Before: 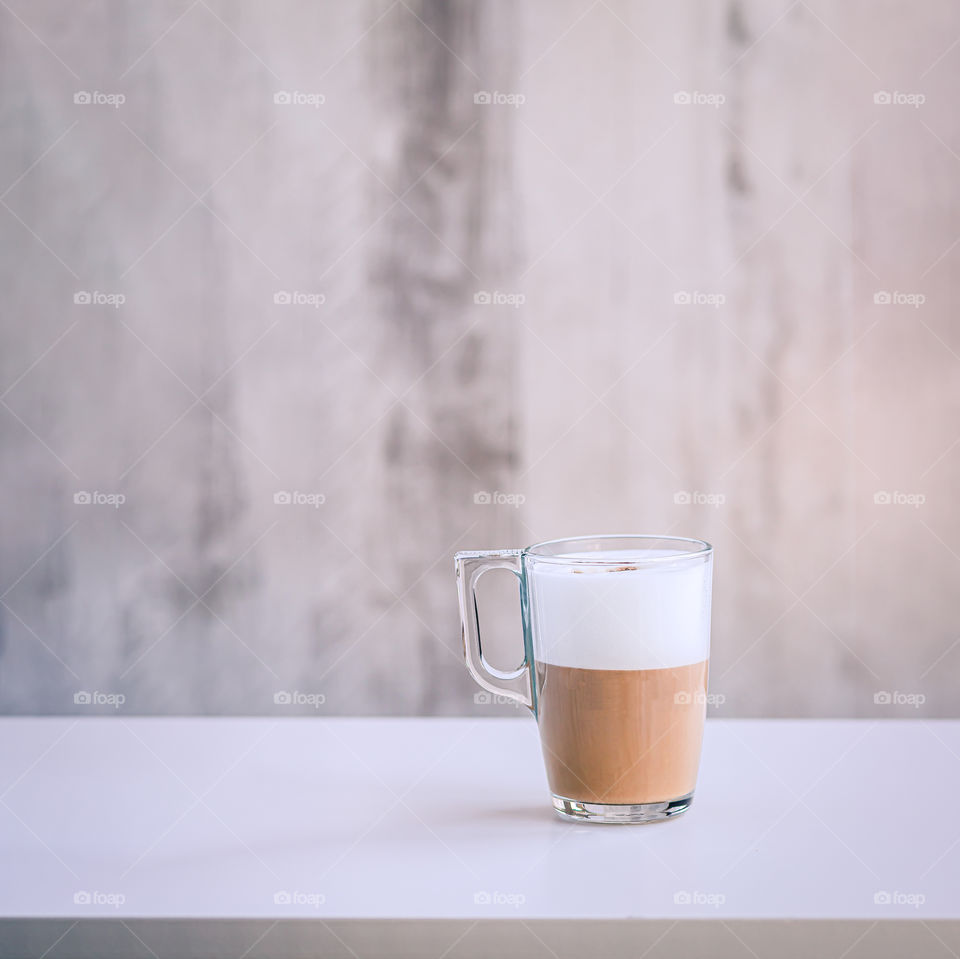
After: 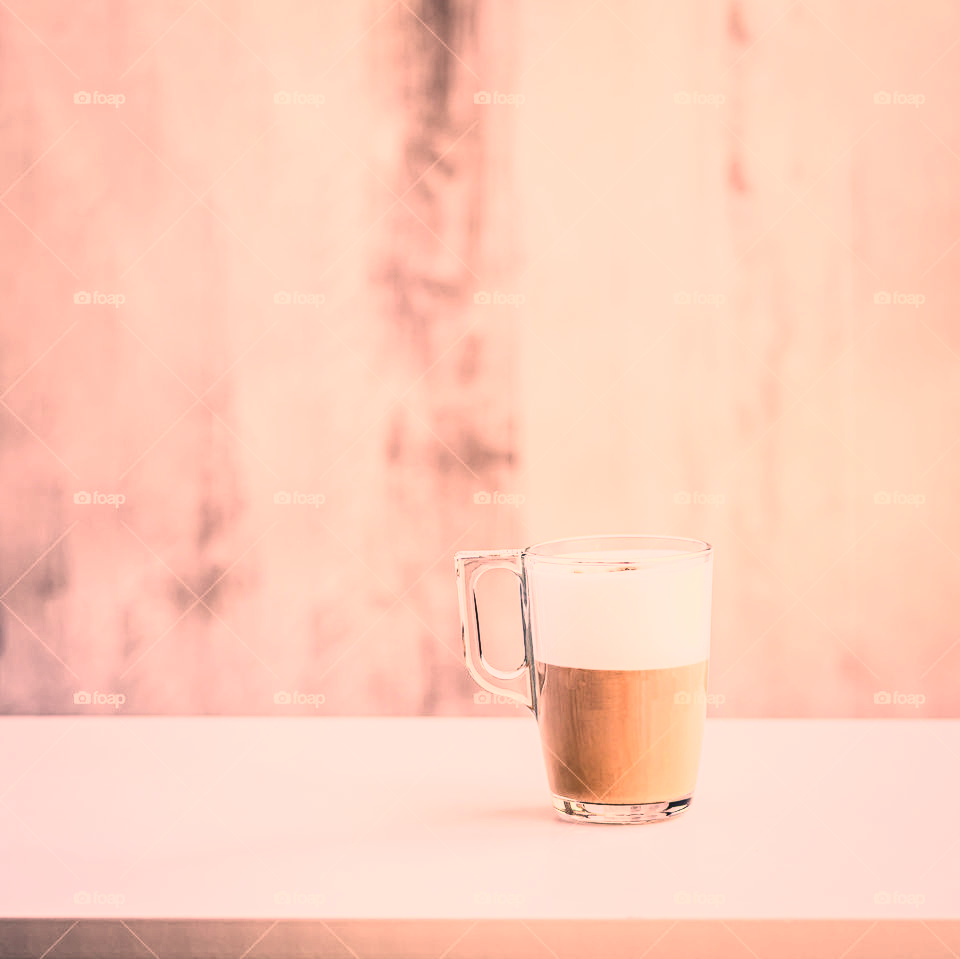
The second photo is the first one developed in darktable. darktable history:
contrast brightness saturation: contrast 0.409, brightness 0.106, saturation 0.212
local contrast: on, module defaults
color correction: highlights a* 39.48, highlights b* 39.67, saturation 0.694
